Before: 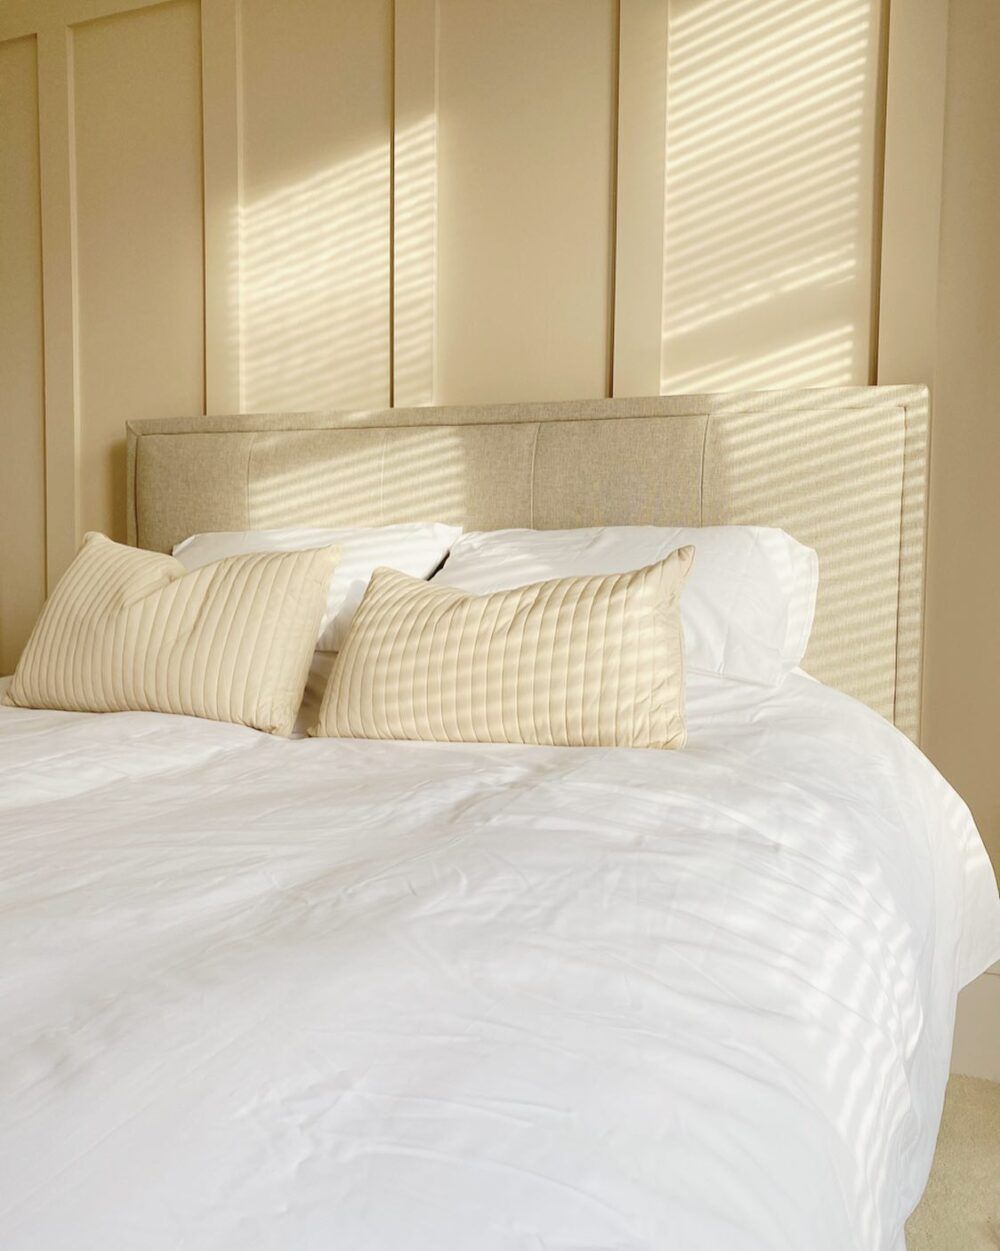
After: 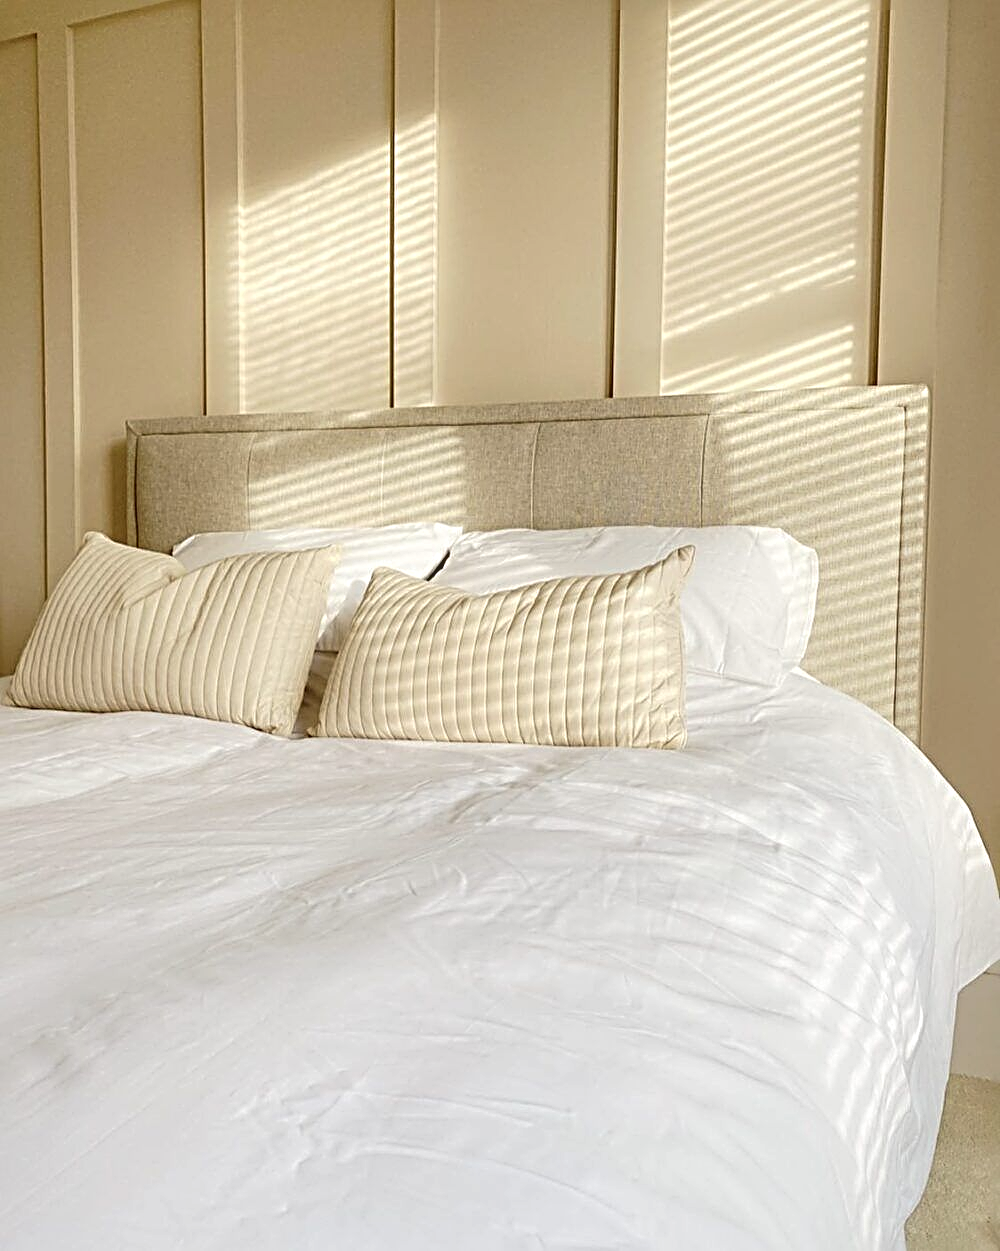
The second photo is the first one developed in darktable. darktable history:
sharpen: radius 3.651, amount 0.918
local contrast: on, module defaults
contrast brightness saturation: saturation -0.035
